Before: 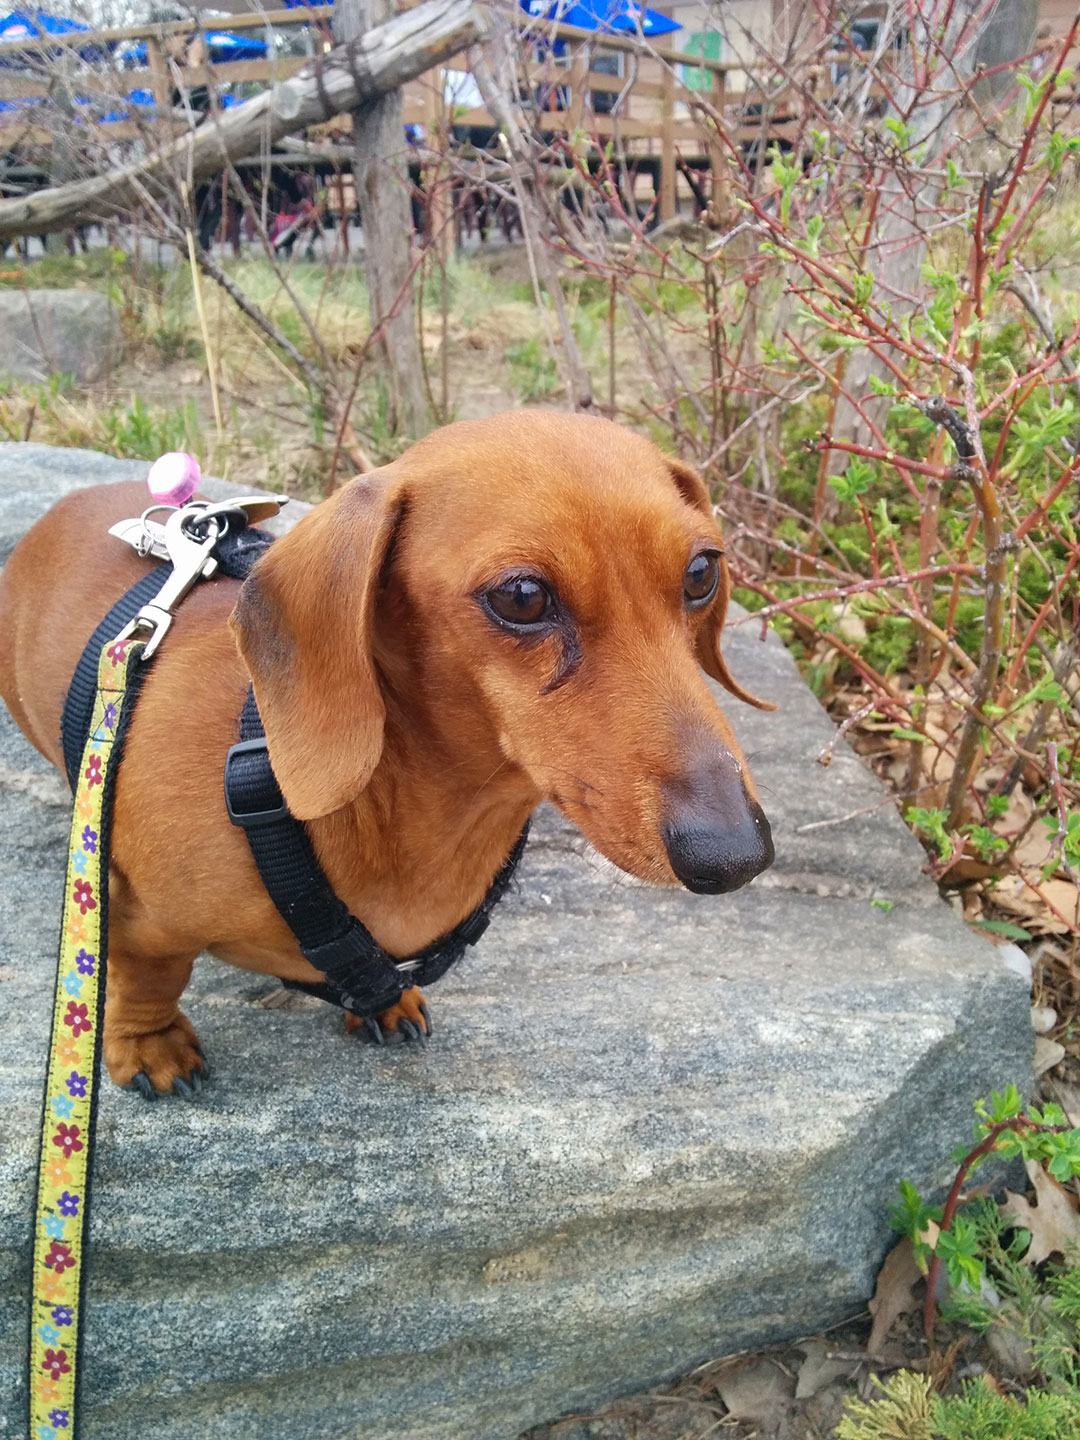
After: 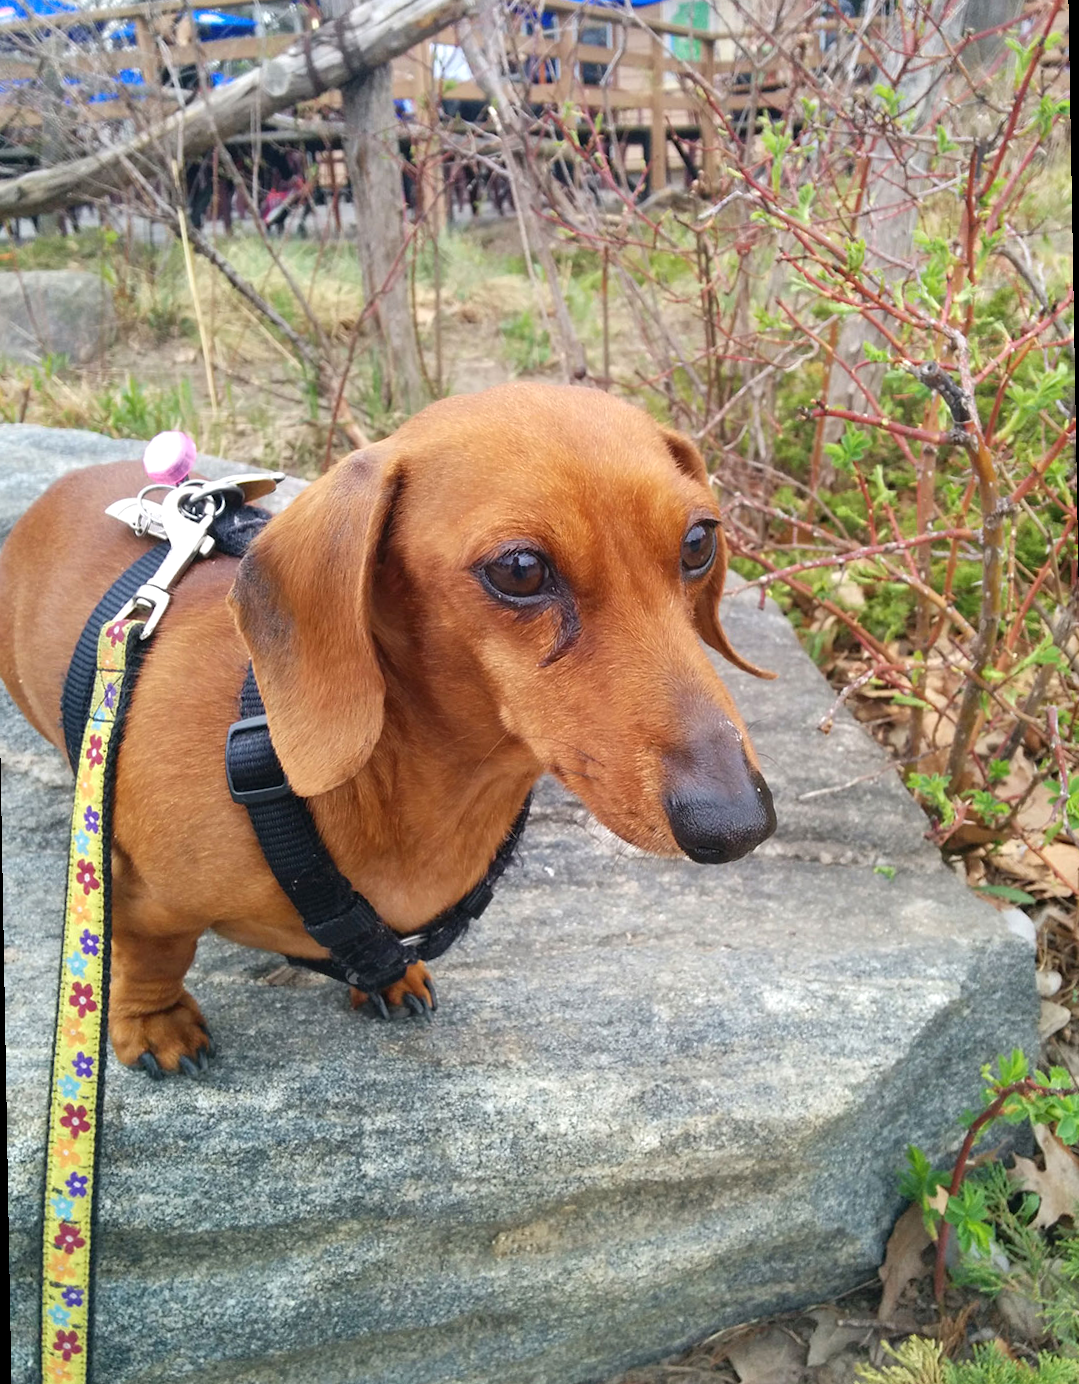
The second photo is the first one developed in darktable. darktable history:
rotate and perspective: rotation -1°, crop left 0.011, crop right 0.989, crop top 0.025, crop bottom 0.975
exposure: exposure 0.128 EV, compensate highlight preservation false
